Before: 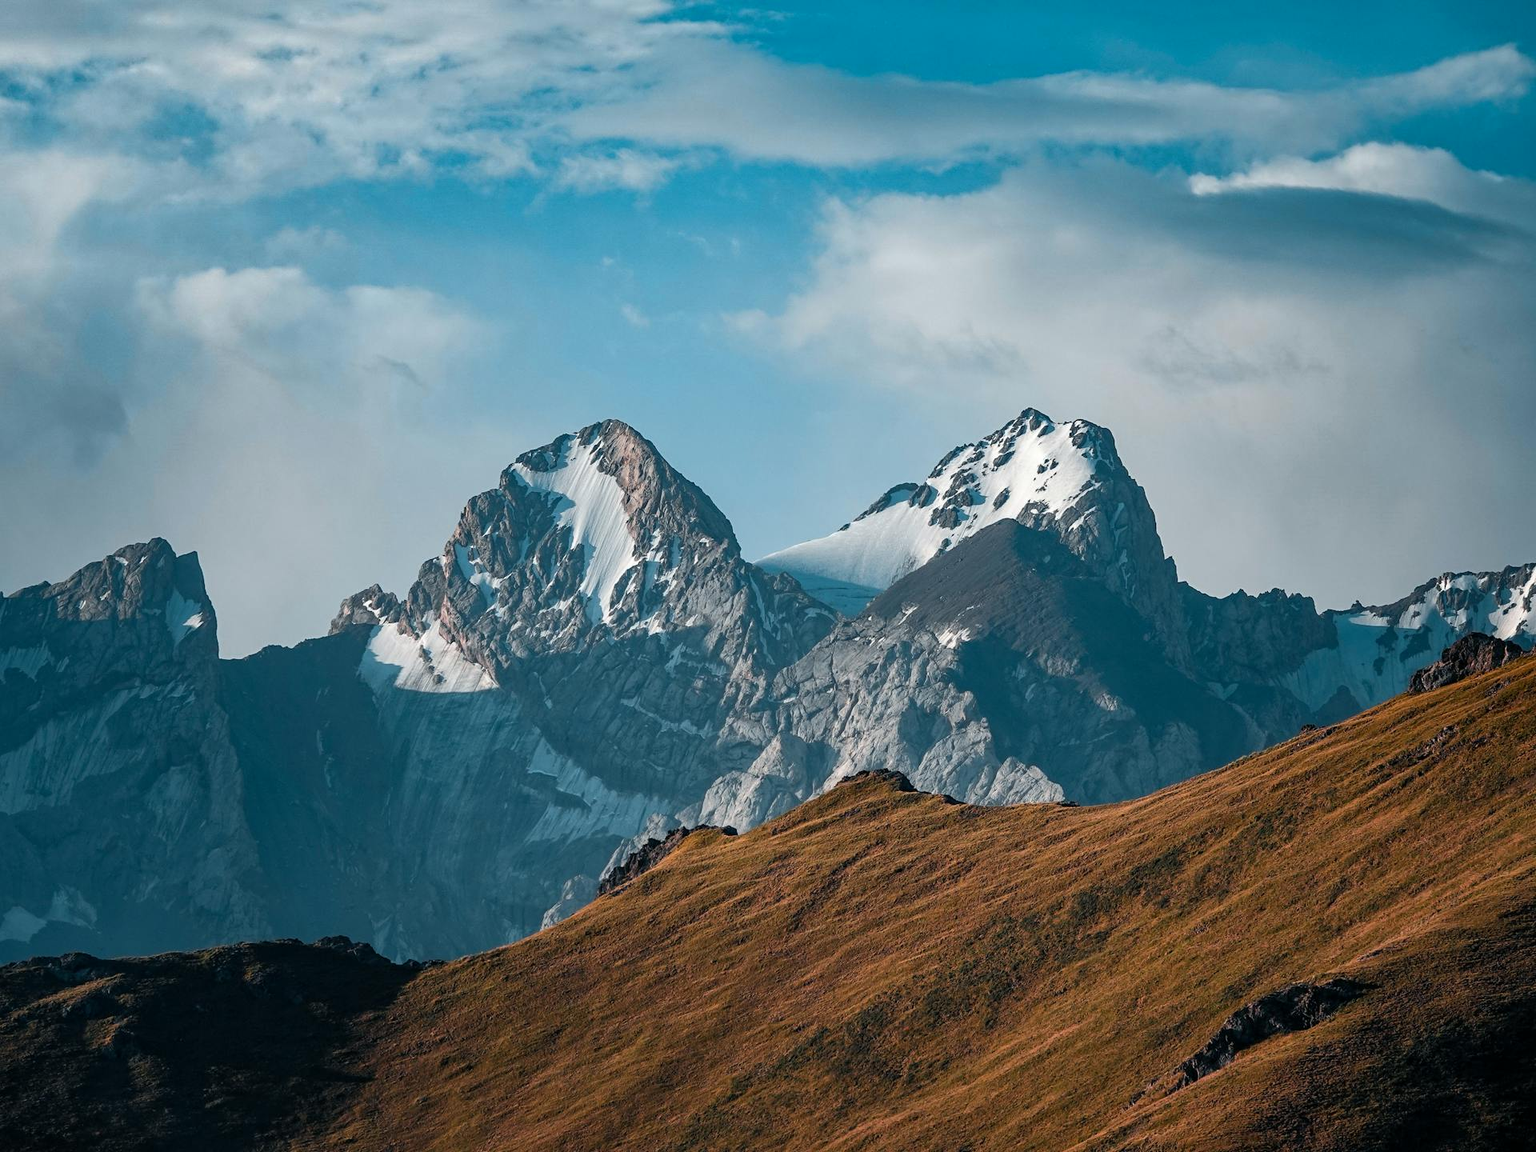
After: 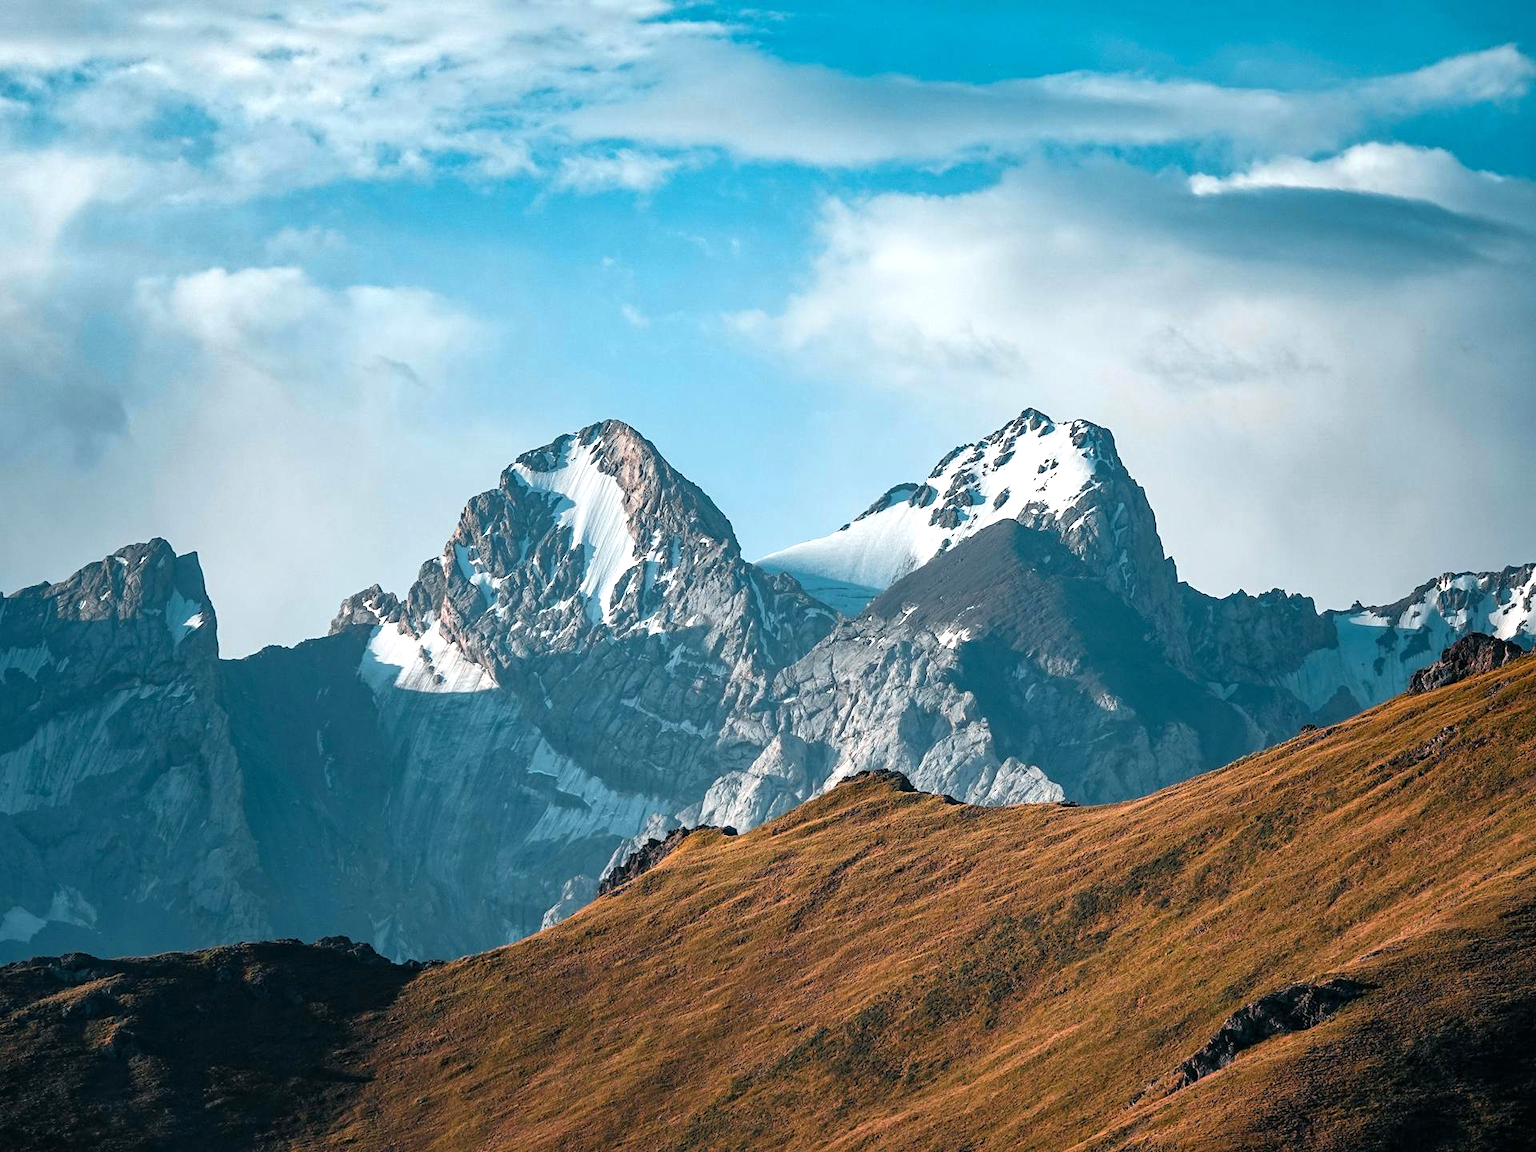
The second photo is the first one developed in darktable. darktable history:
exposure: black level correction 0, exposure 0.682 EV, compensate exposure bias true, compensate highlight preservation false
